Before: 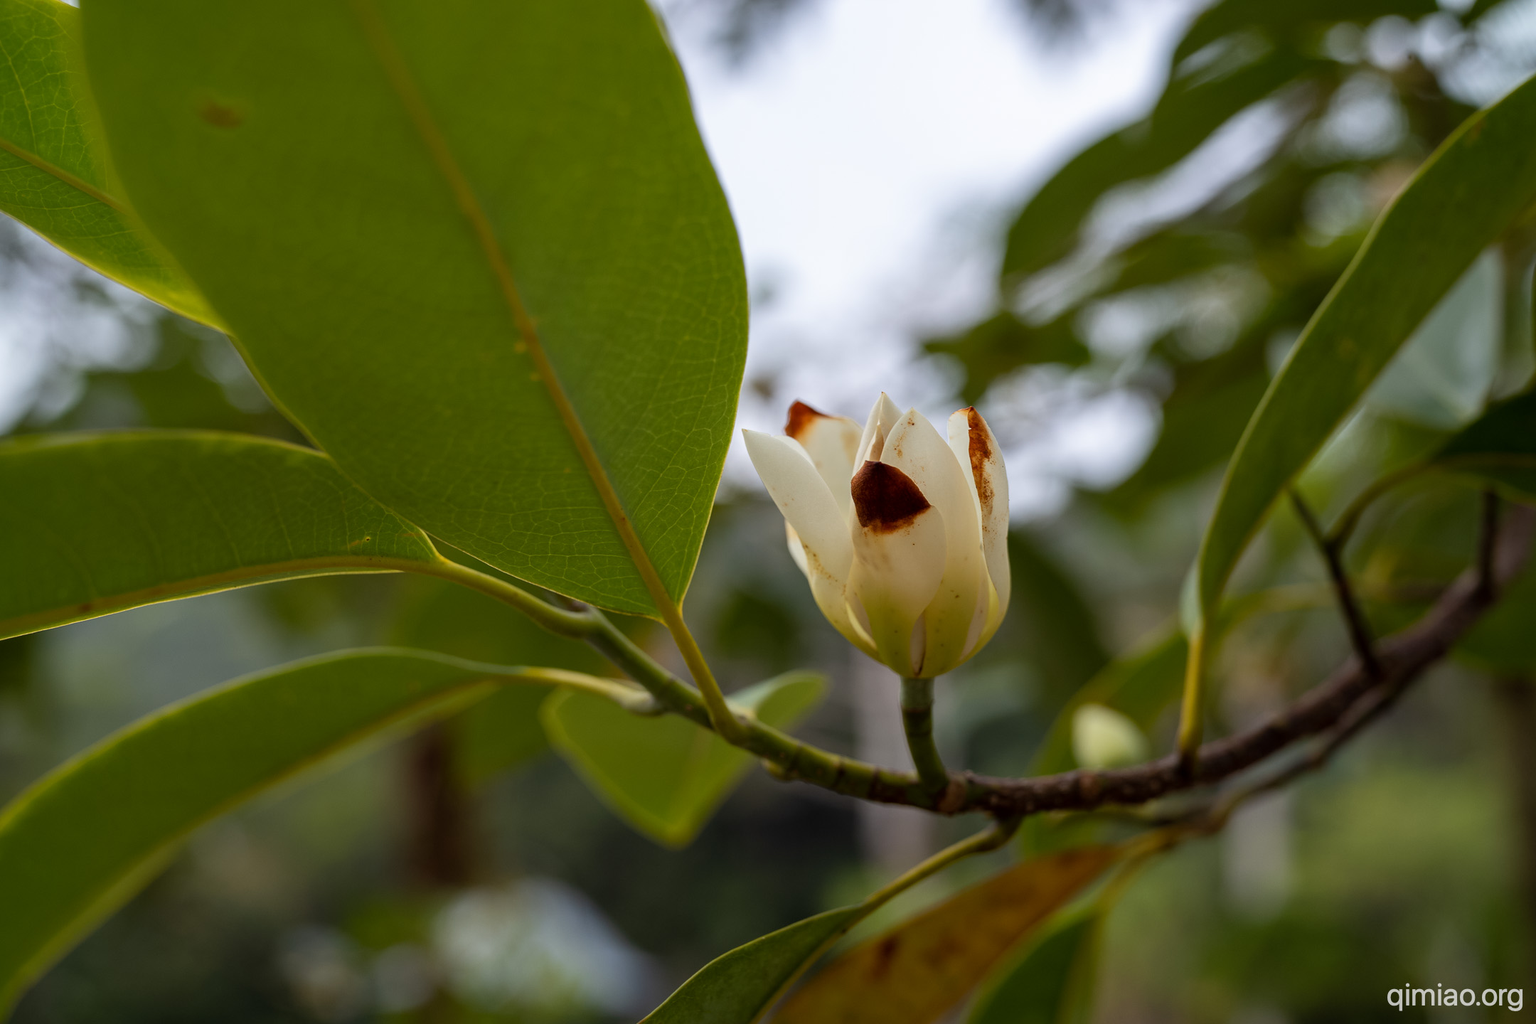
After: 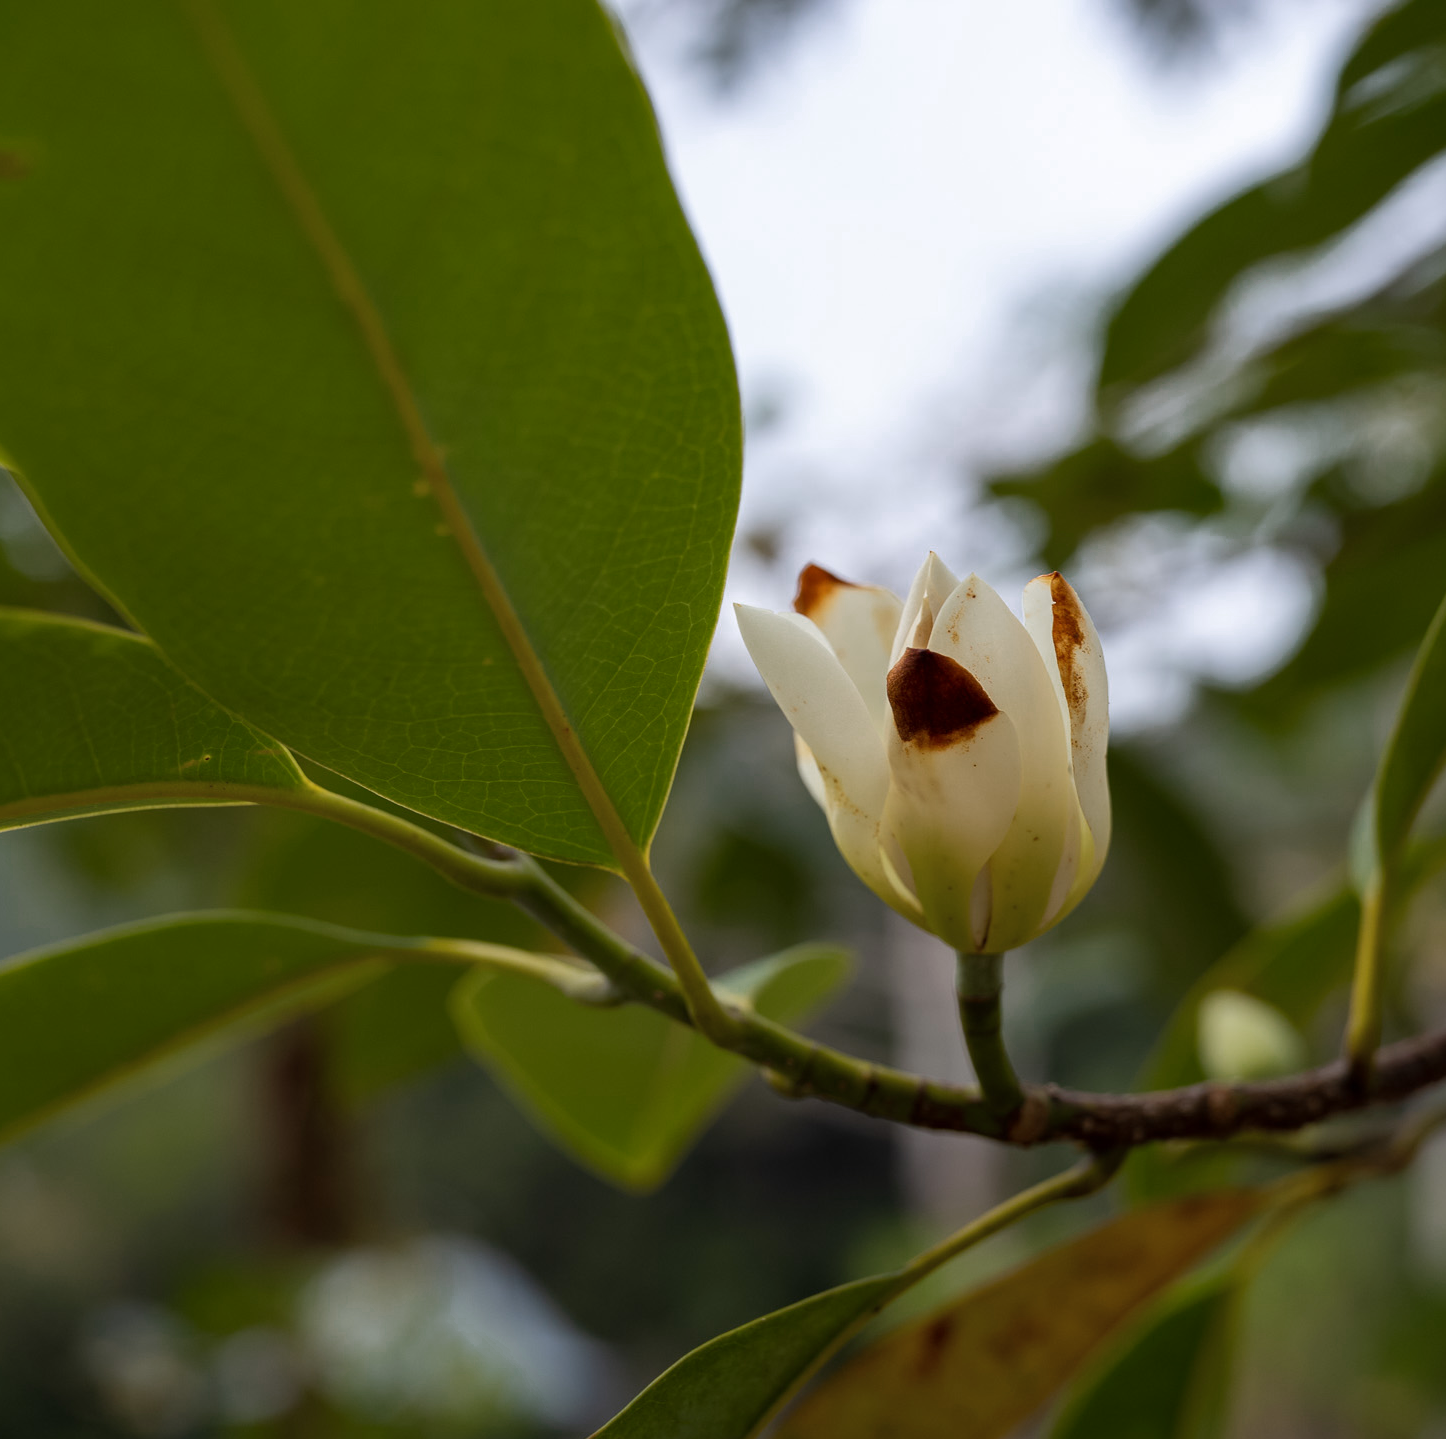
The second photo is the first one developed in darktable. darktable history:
color zones: curves: ch0 [(0, 0.558) (0.143, 0.548) (0.286, 0.447) (0.429, 0.259) (0.571, 0.5) (0.714, 0.5) (0.857, 0.593) (1, 0.558)]; ch1 [(0, 0.543) (0.01, 0.544) (0.12, 0.492) (0.248, 0.458) (0.5, 0.534) (0.748, 0.5) (0.99, 0.469) (1, 0.543)]; ch2 [(0, 0.507) (0.143, 0.522) (0.286, 0.505) (0.429, 0.5) (0.571, 0.5) (0.714, 0.5) (0.857, 0.5) (1, 0.507)]
crop and rotate: left 14.411%, right 18.602%
